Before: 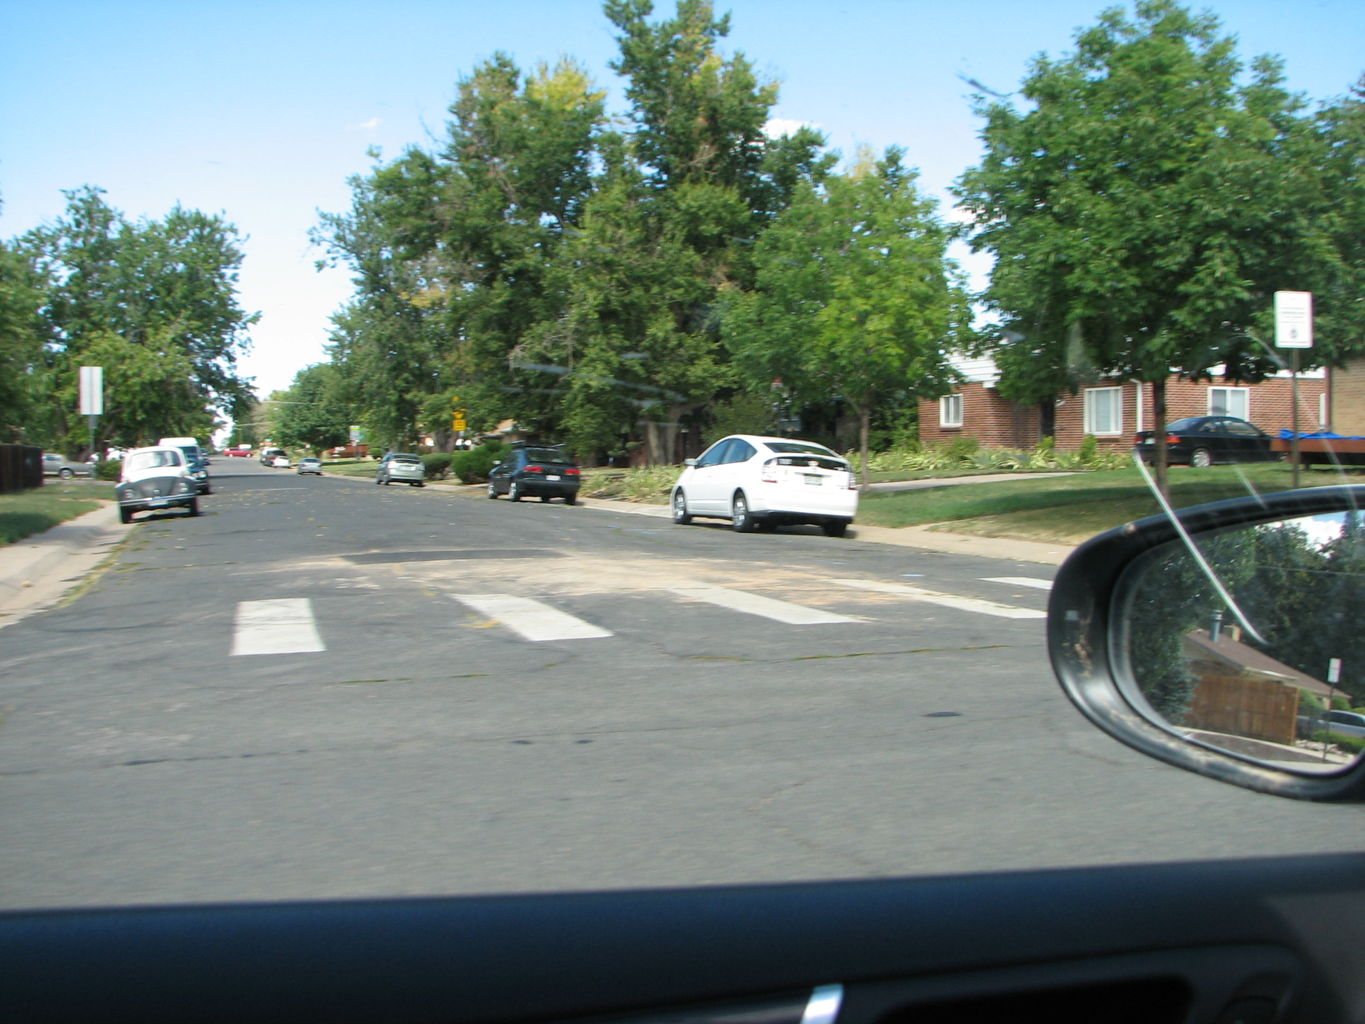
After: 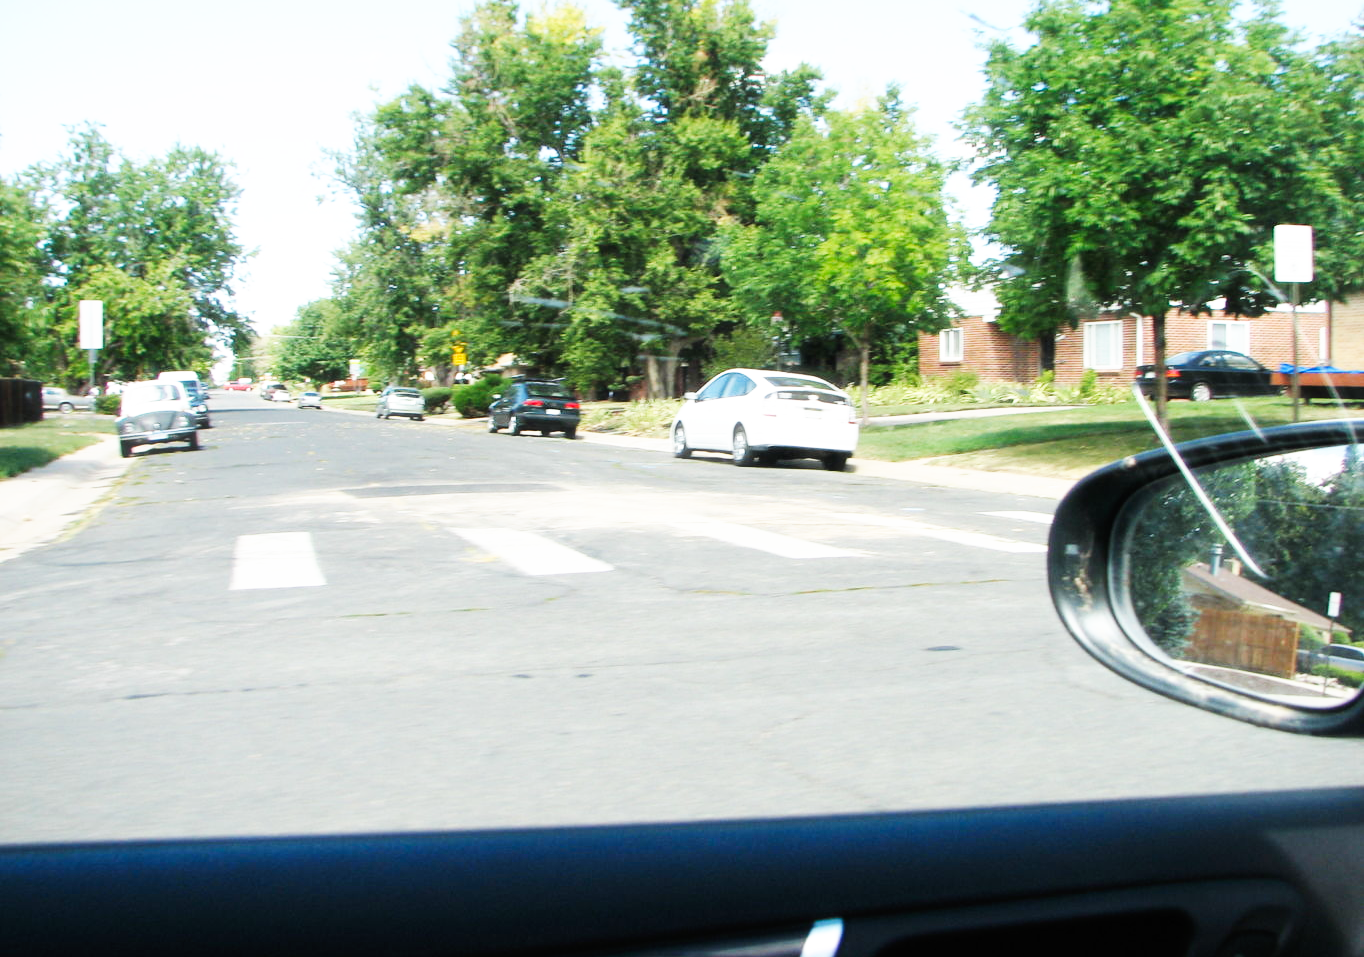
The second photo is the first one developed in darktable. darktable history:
haze removal: strength -0.095, compatibility mode true, adaptive false
crop and rotate: top 6.523%
base curve: curves: ch0 [(0, 0) (0.007, 0.004) (0.027, 0.03) (0.046, 0.07) (0.207, 0.54) (0.442, 0.872) (0.673, 0.972) (1, 1)], preserve colors none
